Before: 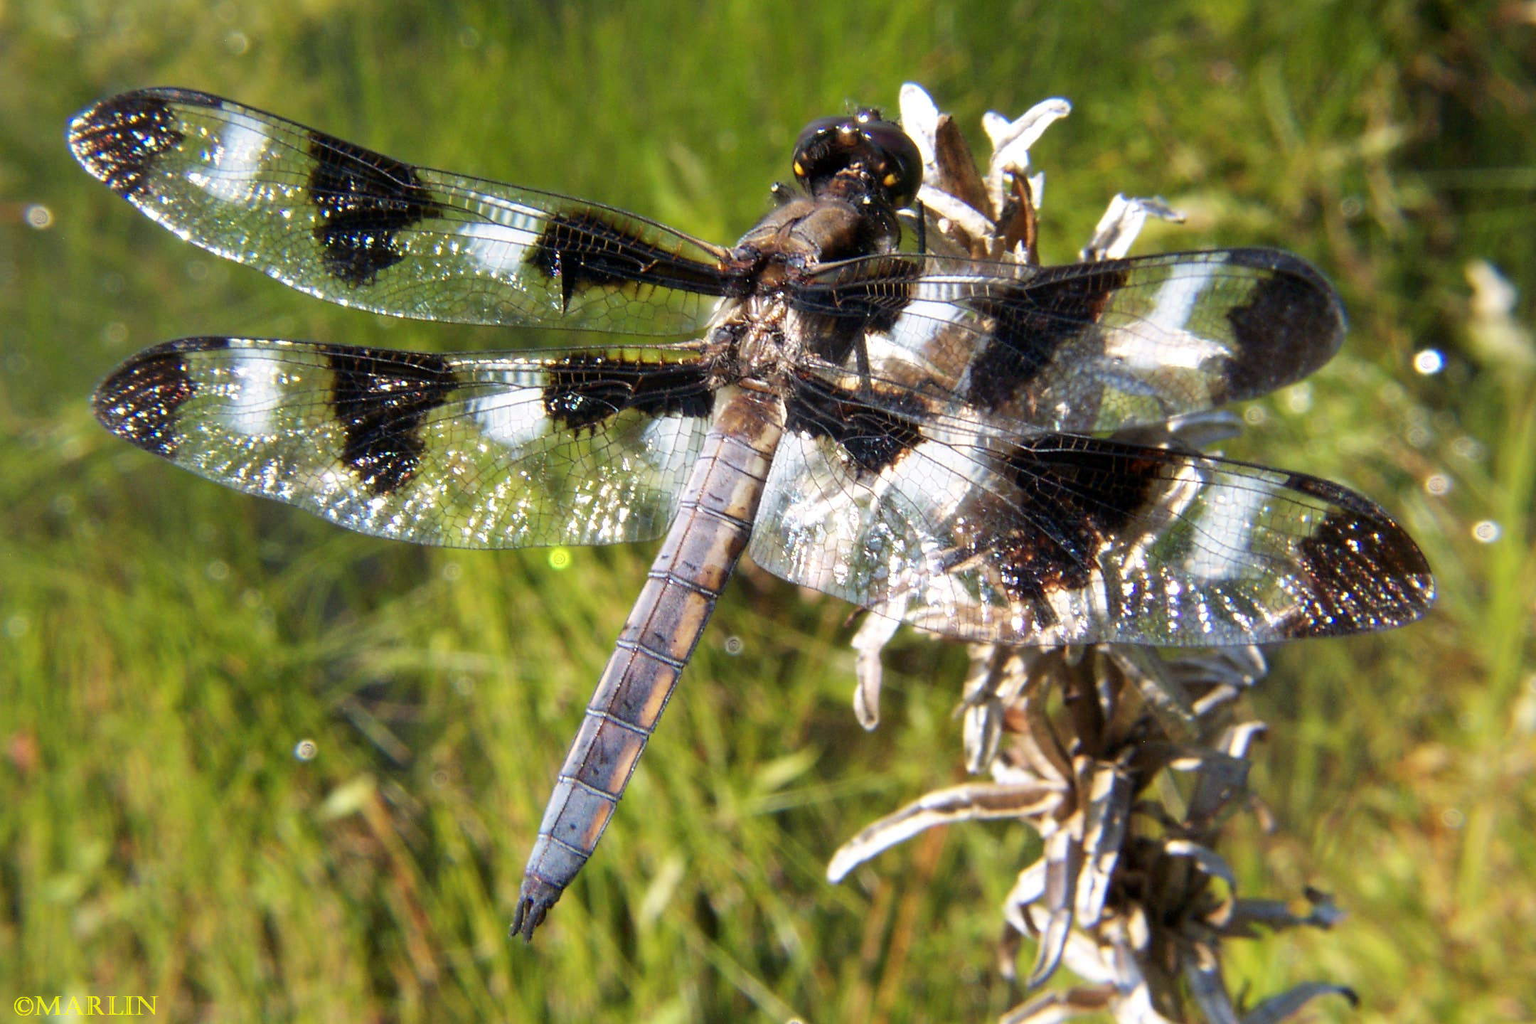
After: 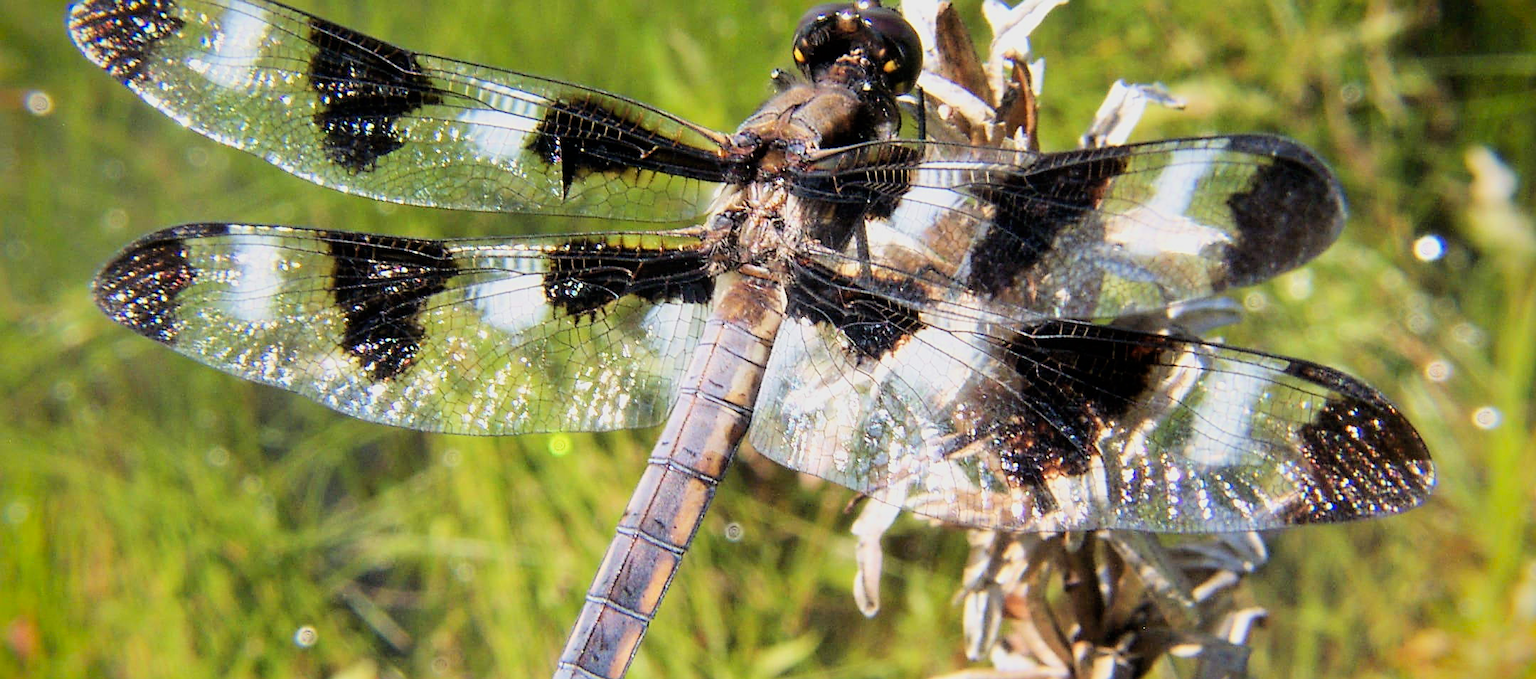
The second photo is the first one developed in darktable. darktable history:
crop: top 11.131%, bottom 22.528%
filmic rgb: black relative exposure -7.65 EV, white relative exposure 4.56 EV, hardness 3.61, color science v6 (2022), iterations of high-quality reconstruction 0
exposure: black level correction 0, exposure 0.698 EV, compensate highlight preservation false
sharpen: on, module defaults
vignetting: fall-off start 89.02%, fall-off radius 43.5%, saturation 0.384, width/height ratio 1.168
